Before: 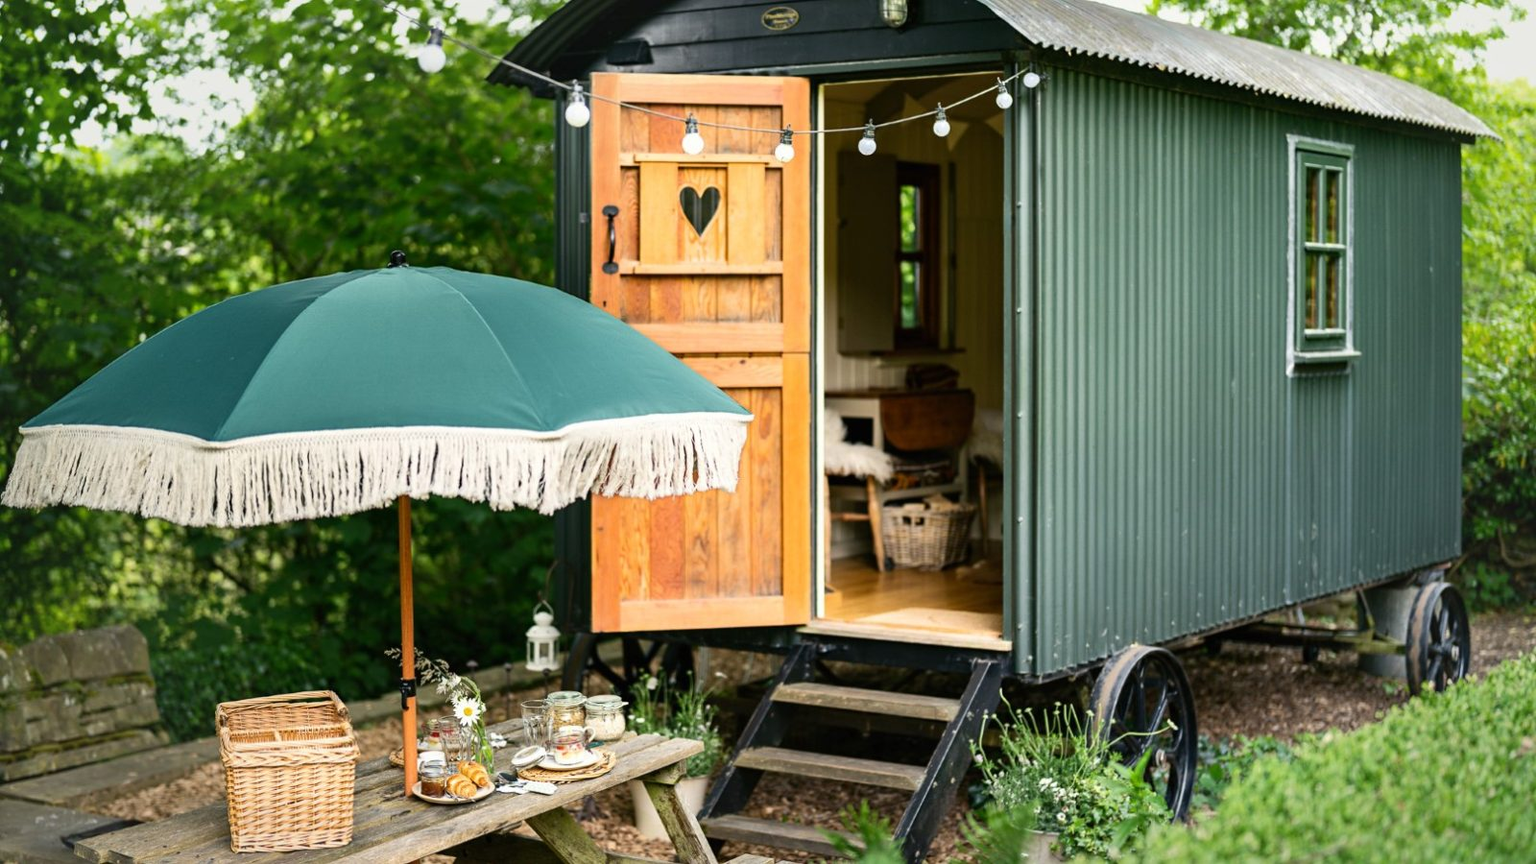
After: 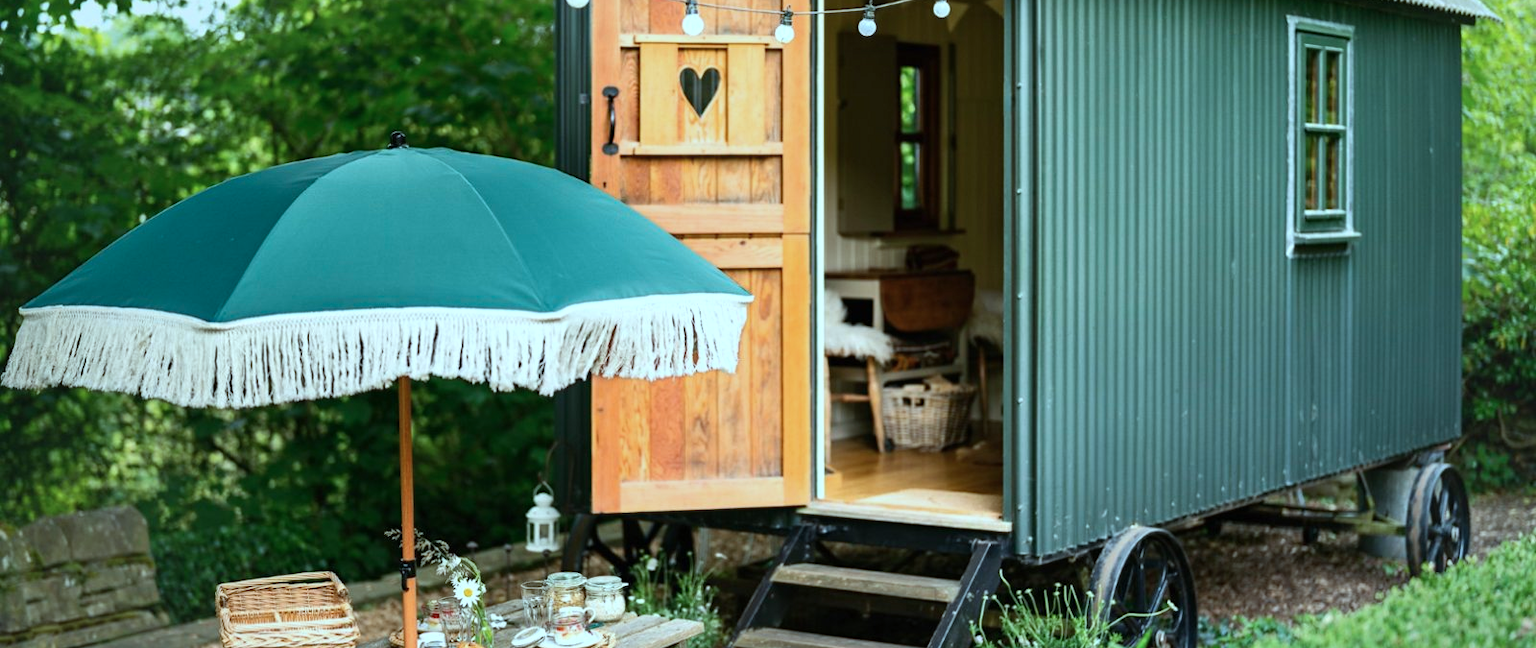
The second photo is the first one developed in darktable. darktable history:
crop: top 13.819%, bottom 11.169%
color correction: highlights a* -11.71, highlights b* -15.58
